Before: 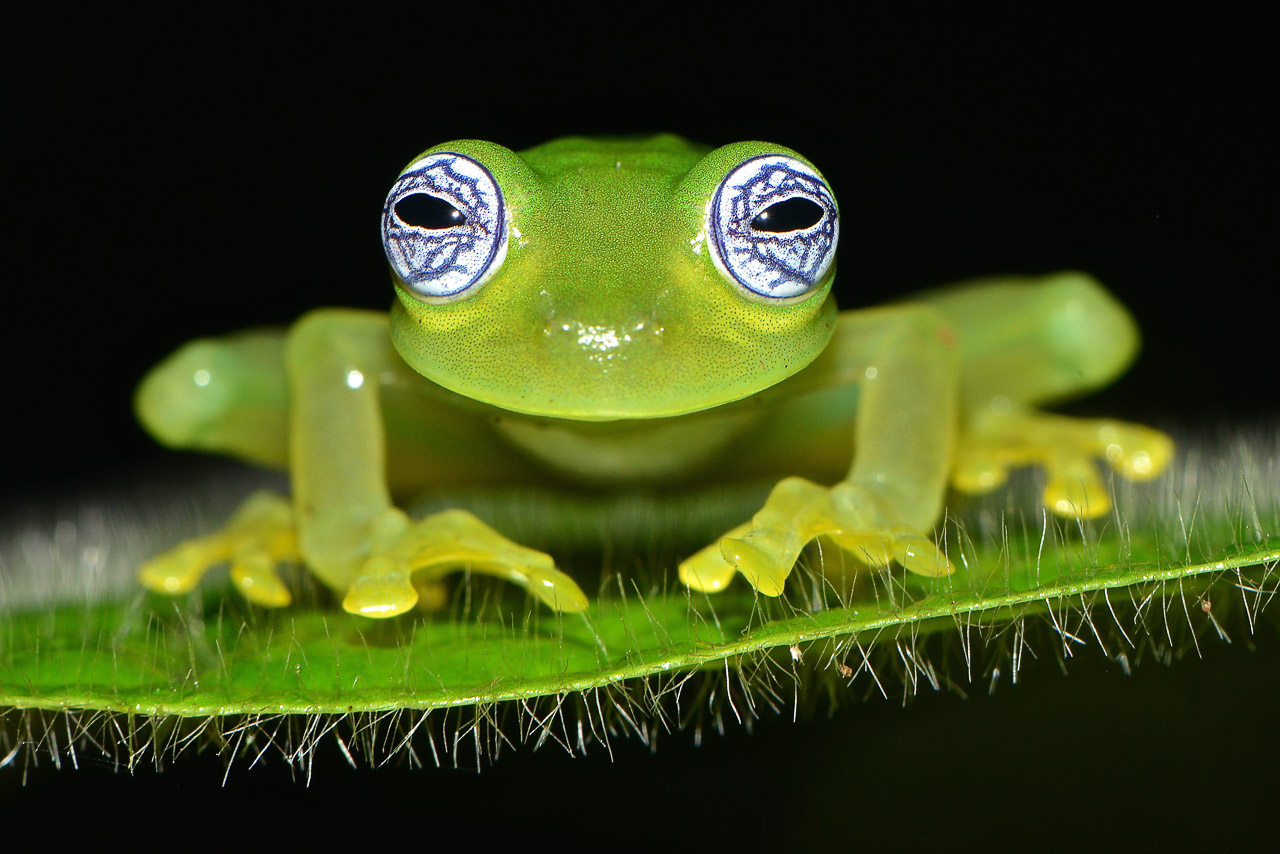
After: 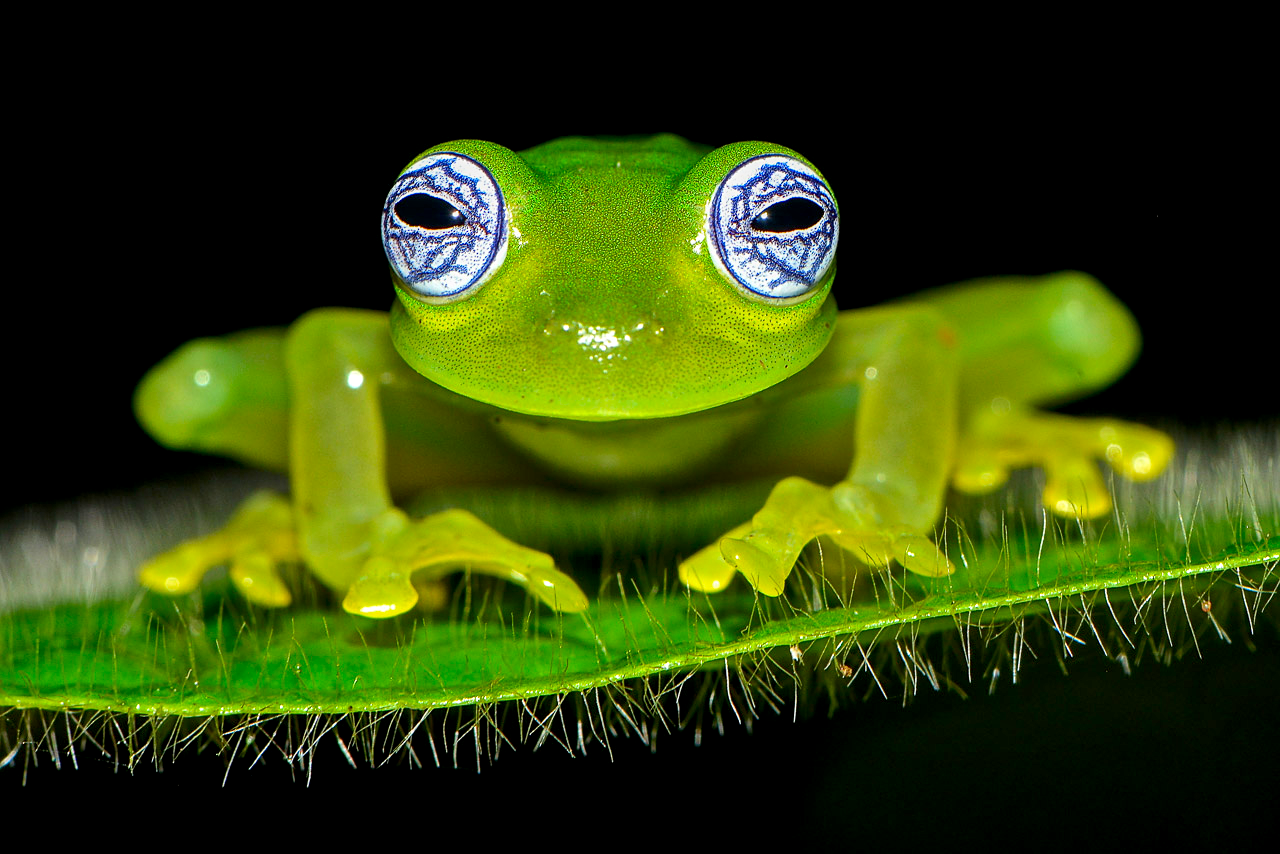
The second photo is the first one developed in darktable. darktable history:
sharpen: amount 0.2
local contrast: on, module defaults
exposure: black level correction 0.005, exposure 0.001 EV, compensate highlight preservation false
color correction: saturation 1.34
